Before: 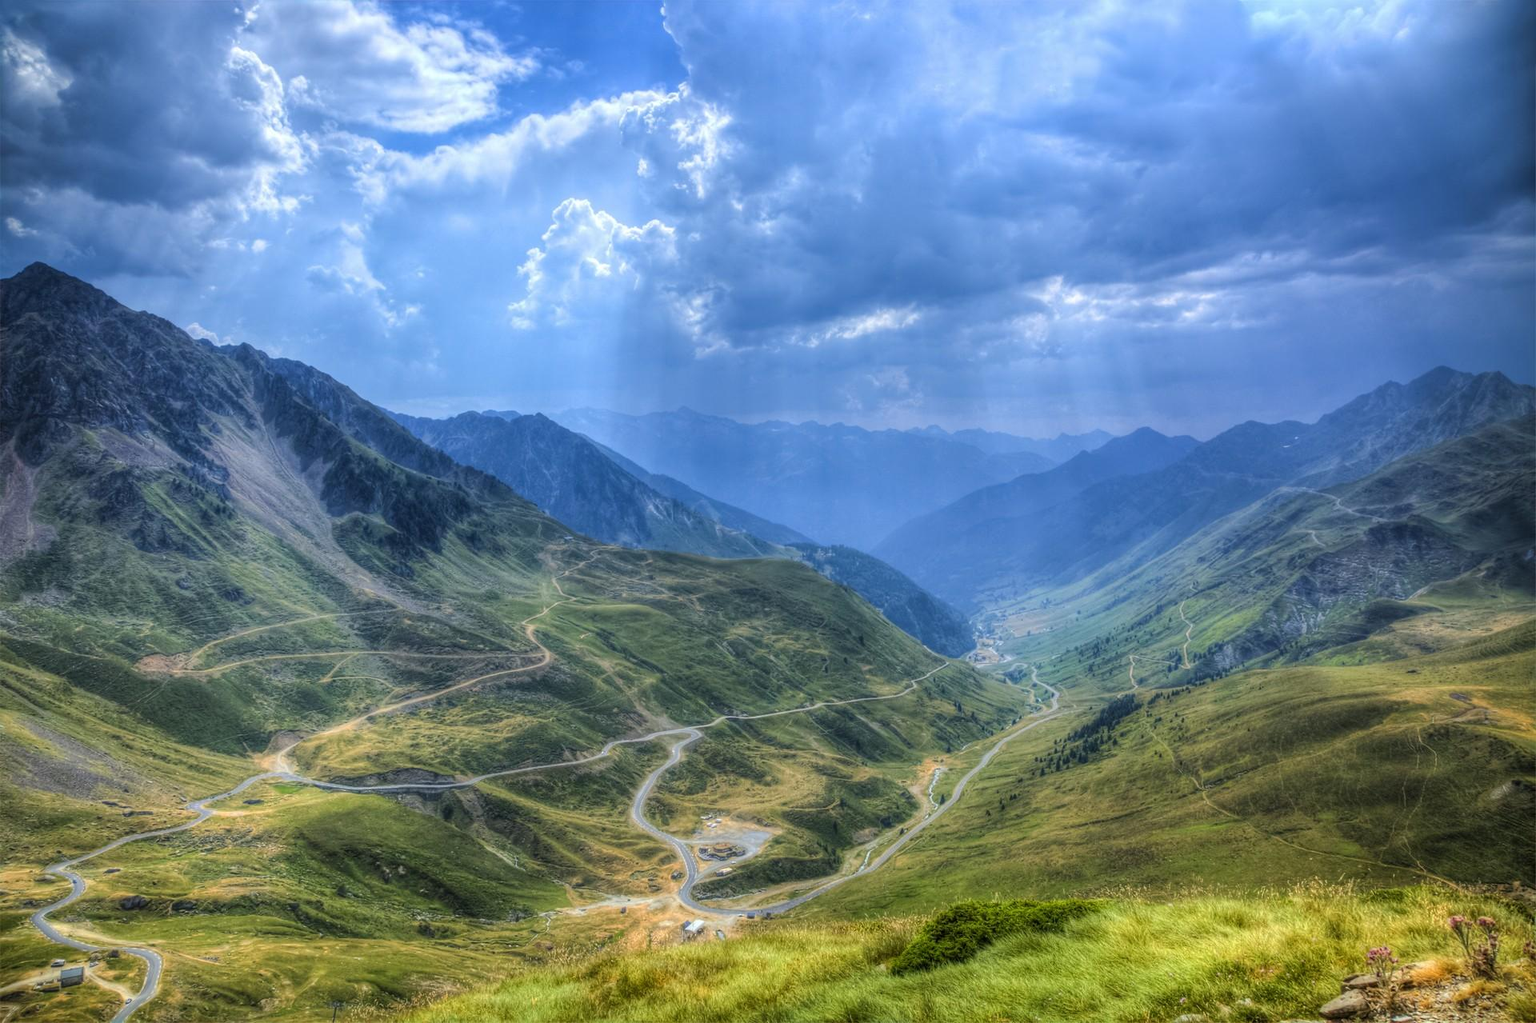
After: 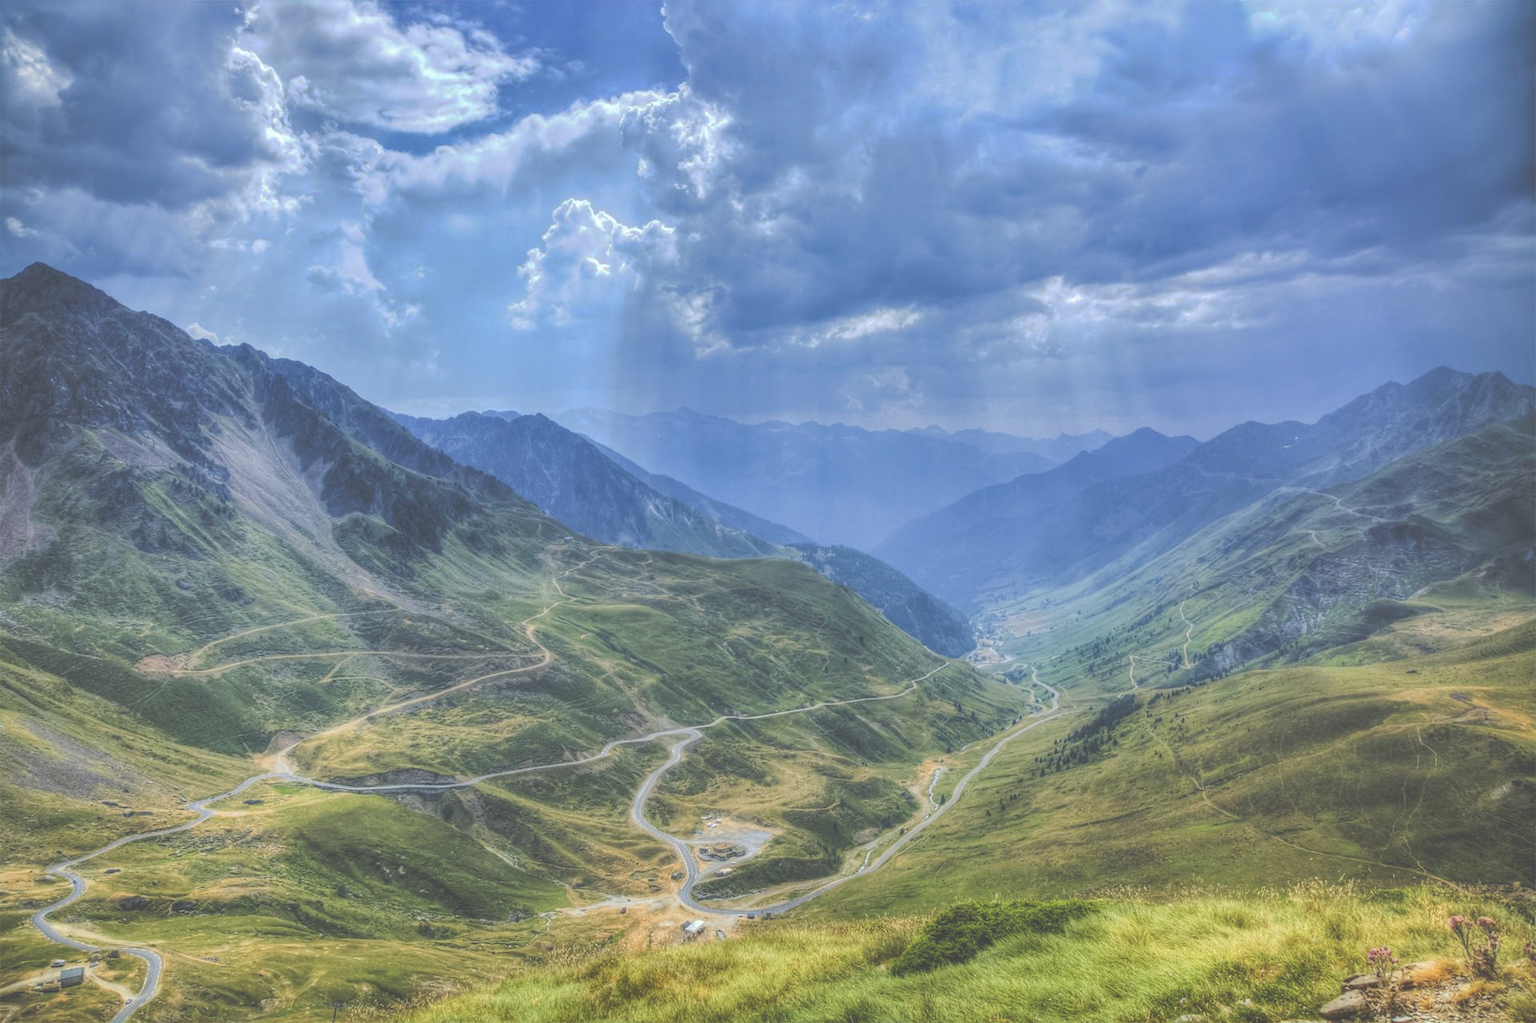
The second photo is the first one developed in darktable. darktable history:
shadows and highlights: shadows 60, highlights -60.23, soften with gaussian
tone curve: curves: ch0 [(0, 0) (0.003, 0.298) (0.011, 0.298) (0.025, 0.298) (0.044, 0.3) (0.069, 0.302) (0.1, 0.312) (0.136, 0.329) (0.177, 0.354) (0.224, 0.376) (0.277, 0.408) (0.335, 0.453) (0.399, 0.503) (0.468, 0.562) (0.543, 0.623) (0.623, 0.686) (0.709, 0.754) (0.801, 0.825) (0.898, 0.873) (1, 1)], preserve colors none
